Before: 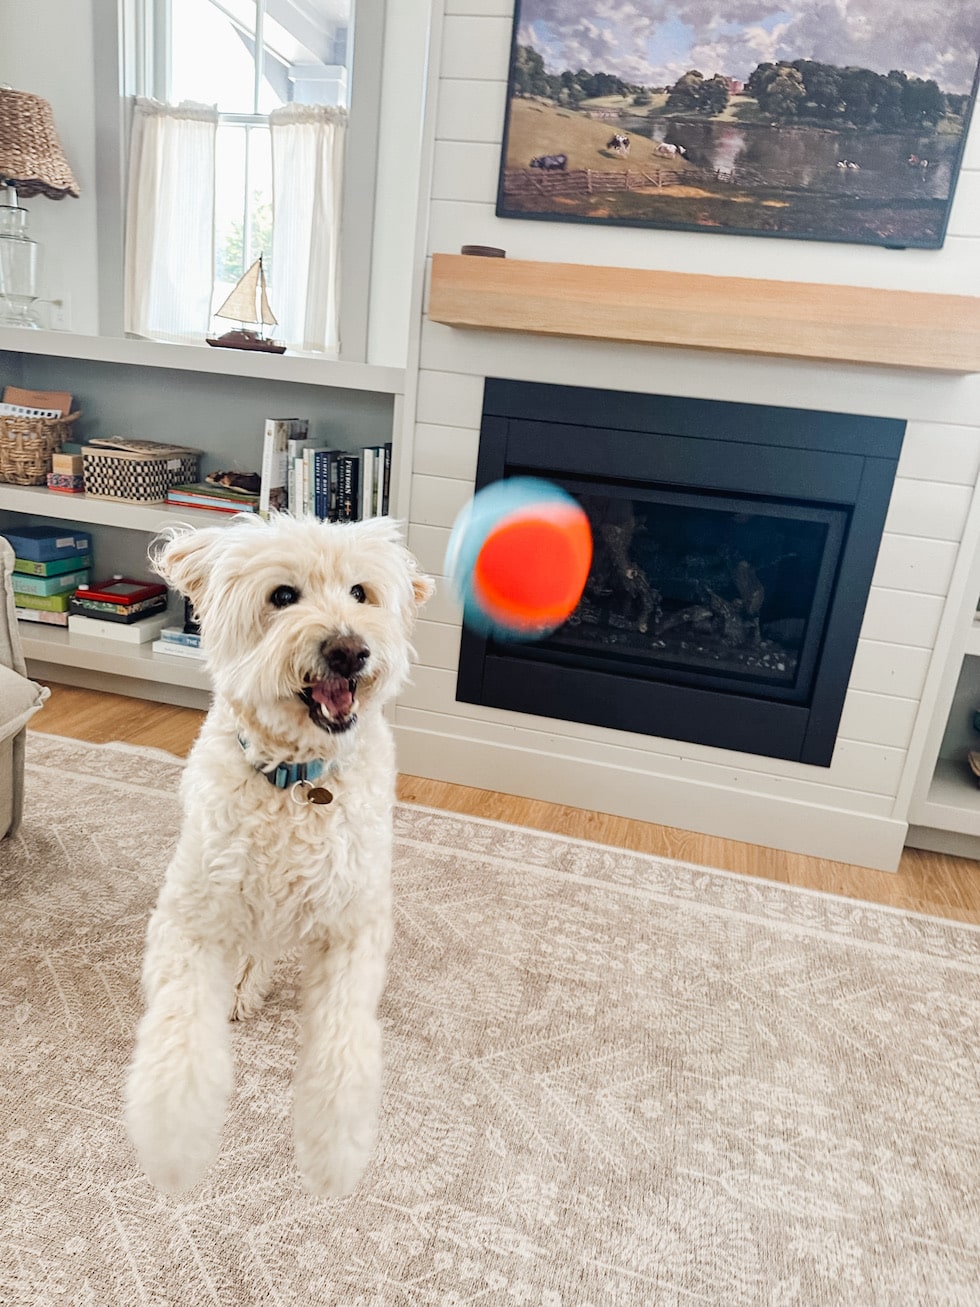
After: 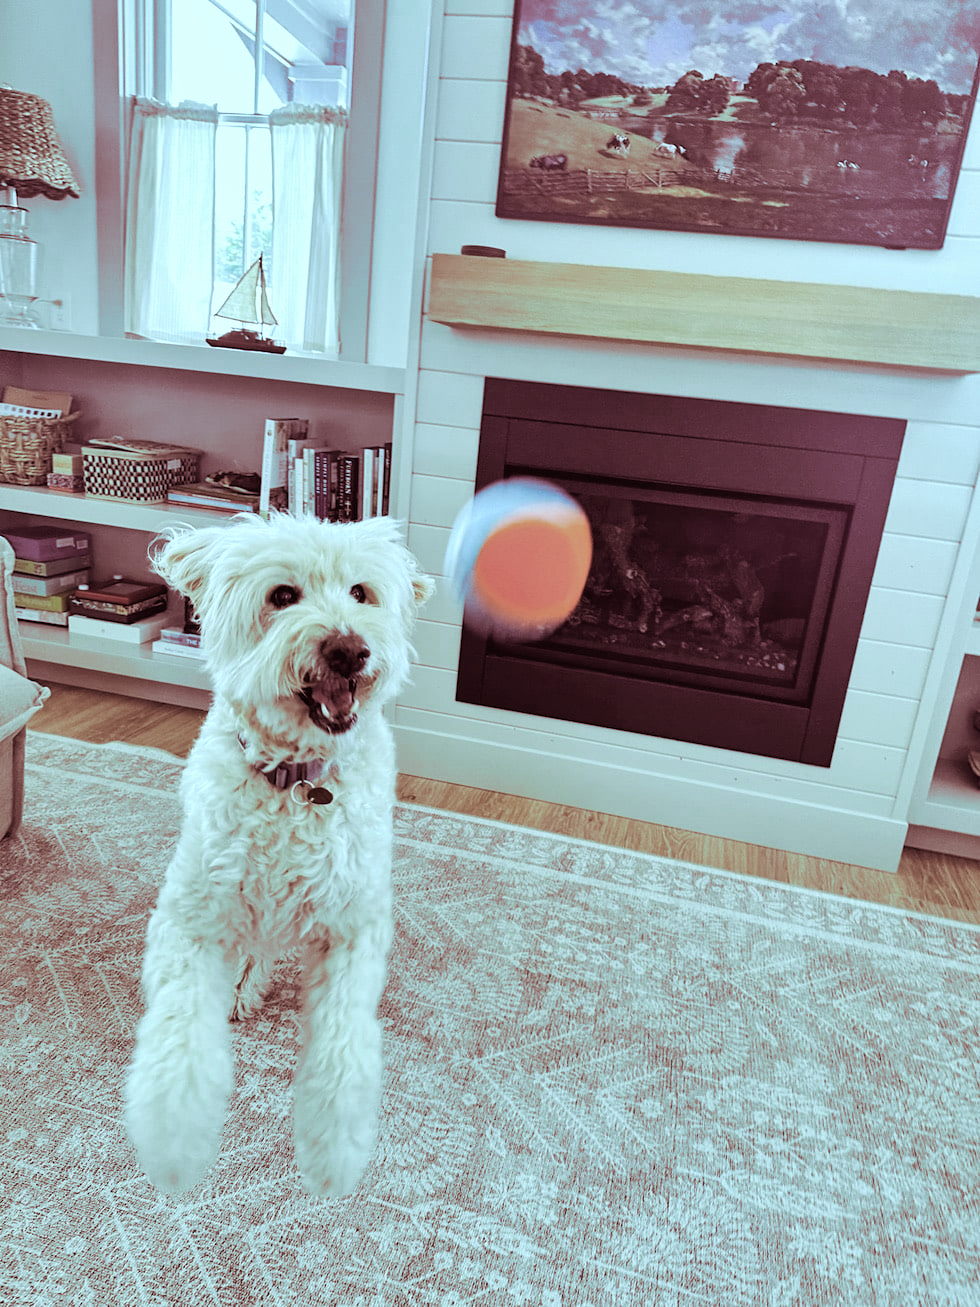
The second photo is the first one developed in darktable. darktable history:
shadows and highlights: low approximation 0.01, soften with gaussian
split-toning: highlights › hue 187.2°, highlights › saturation 0.83, balance -68.05, compress 56.43%
channel mixer: red [0, 0, 0, 0.7, 0.2, 0.2, 0], green [0 ×4, 1, -0.1, 0], blue [0, 0, 0, 0.2, -0.1, 1.2, 0]
